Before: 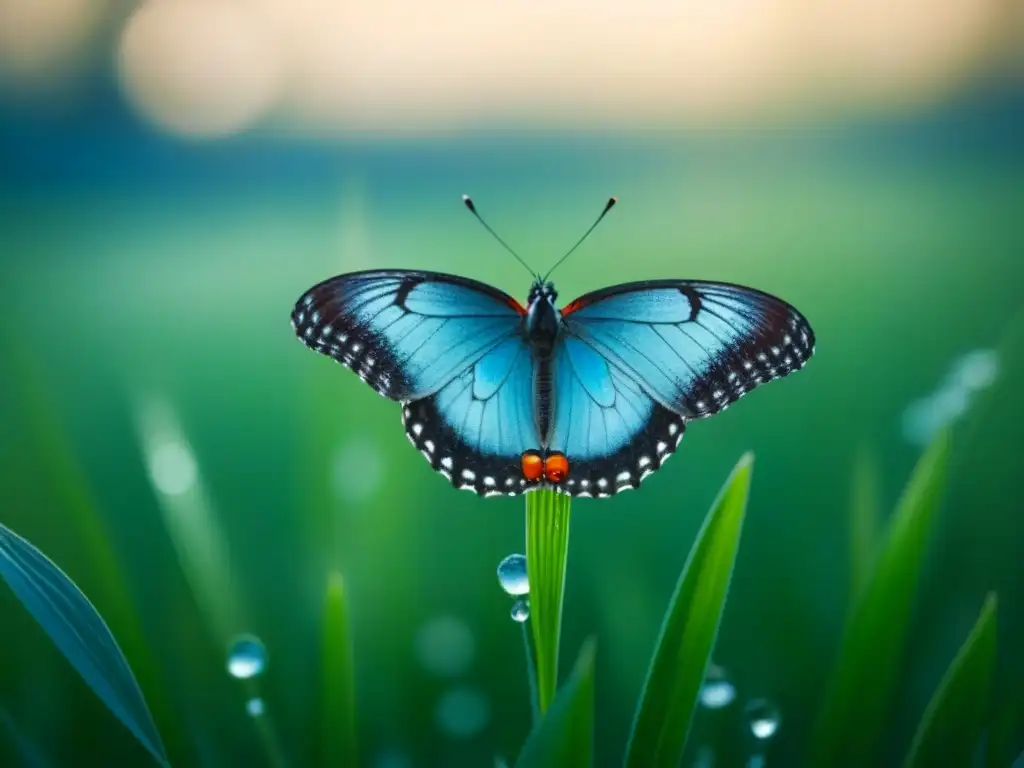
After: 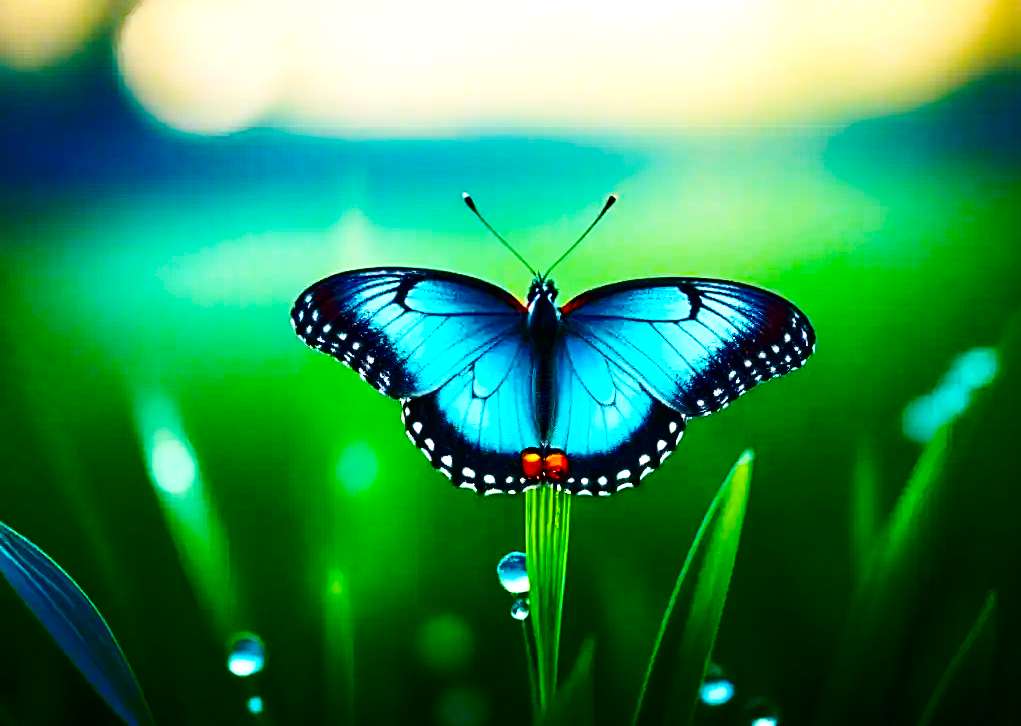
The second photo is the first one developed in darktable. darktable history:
contrast brightness saturation: contrast 0.127, brightness -0.229, saturation 0.139
exposure: exposure 0.653 EV, compensate exposure bias true, compensate highlight preservation false
crop: top 0.369%, right 0.26%, bottom 5.095%
base curve: curves: ch0 [(0, 0) (0.036, 0.025) (0.121, 0.166) (0.206, 0.329) (0.605, 0.79) (1, 1)], preserve colors none
color balance rgb: global offset › luminance -0.387%, linear chroma grading › shadows 9.298%, linear chroma grading › highlights 9.207%, linear chroma grading › global chroma 15.581%, linear chroma grading › mid-tones 14.923%, perceptual saturation grading › global saturation 36.065%, perceptual saturation grading › shadows 34.936%, perceptual brilliance grading › highlights 3.366%, perceptual brilliance grading › mid-tones -18.669%, perceptual brilliance grading › shadows -41.217%, global vibrance 14.213%
sharpen: on, module defaults
